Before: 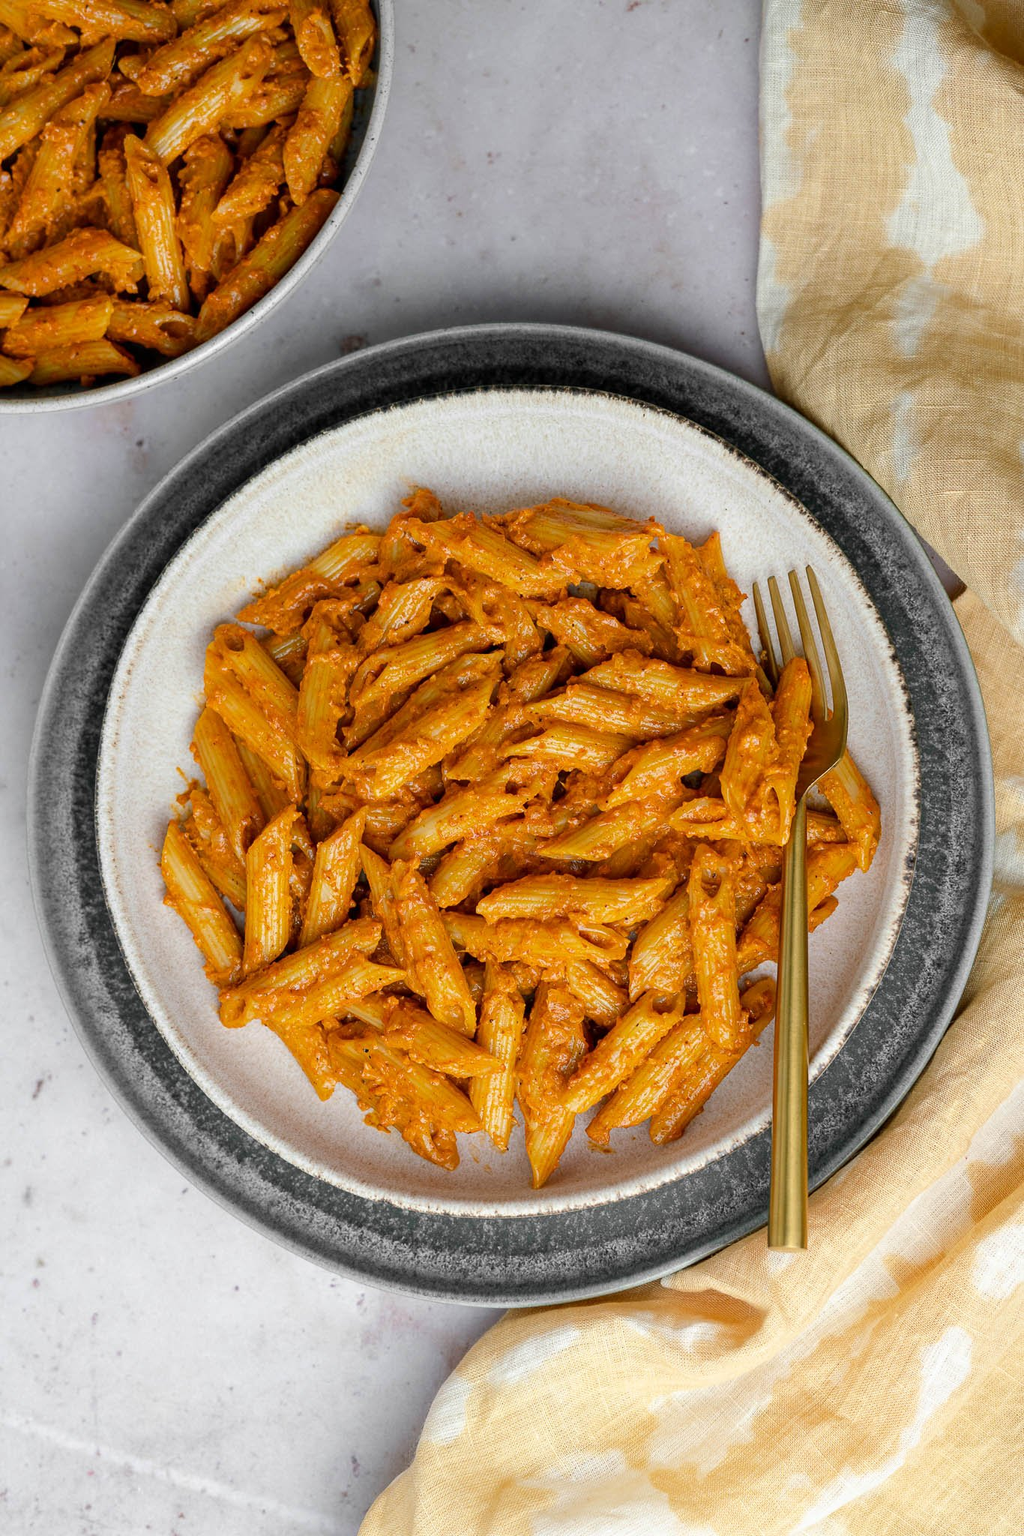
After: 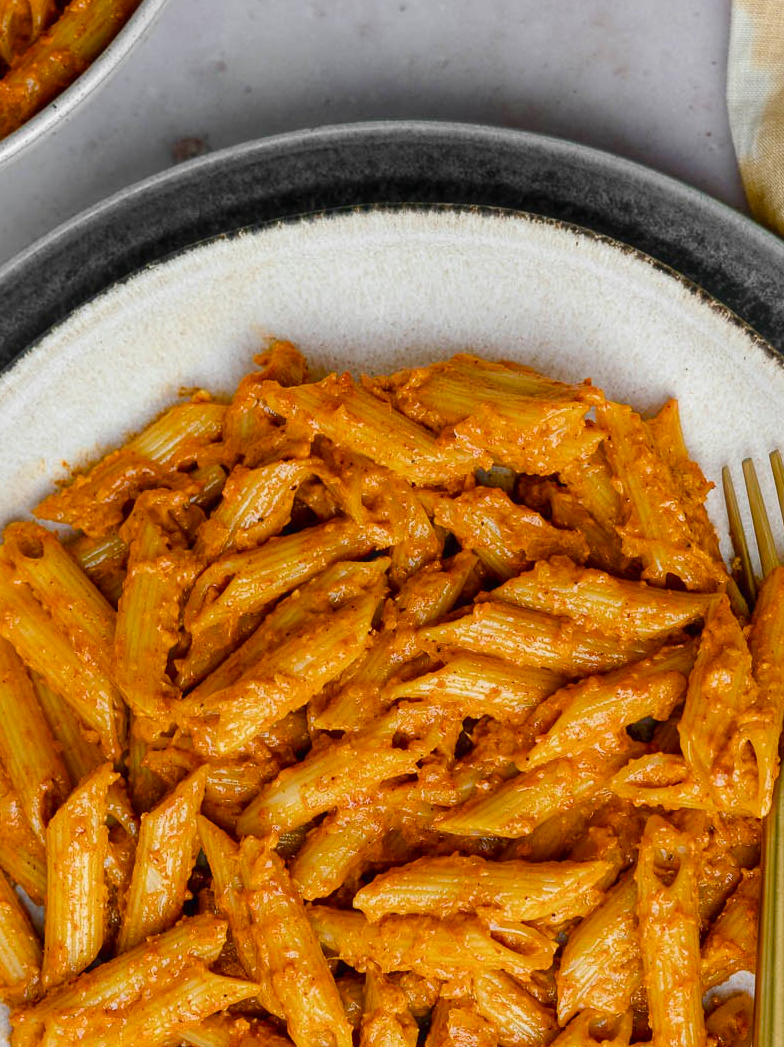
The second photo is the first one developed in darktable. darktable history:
crop: left 20.693%, top 15.161%, right 21.861%, bottom 33.668%
color balance rgb: perceptual saturation grading › global saturation 20%, perceptual saturation grading › highlights -25.52%, perceptual saturation grading › shadows 49.908%
haze removal: strength -0.088, distance 0.351, compatibility mode true, adaptive false
